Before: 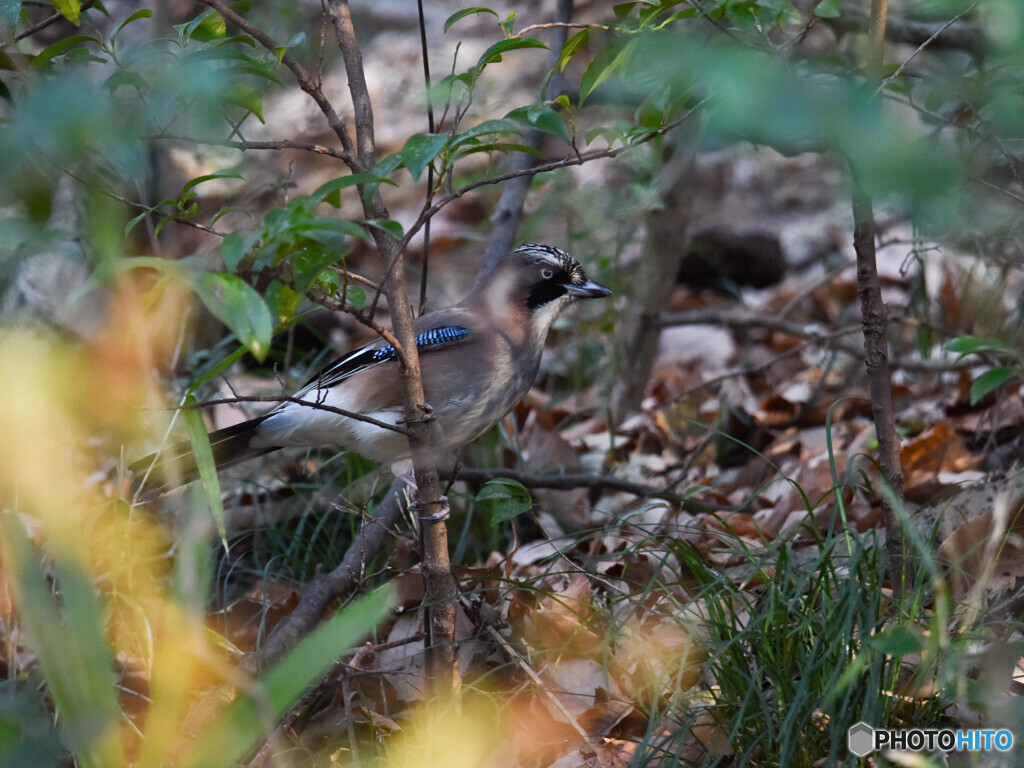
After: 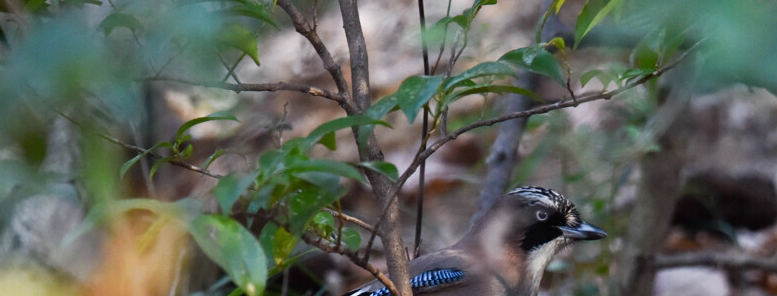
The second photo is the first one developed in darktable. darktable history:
crop: left 0.545%, top 7.636%, right 23.503%, bottom 53.806%
